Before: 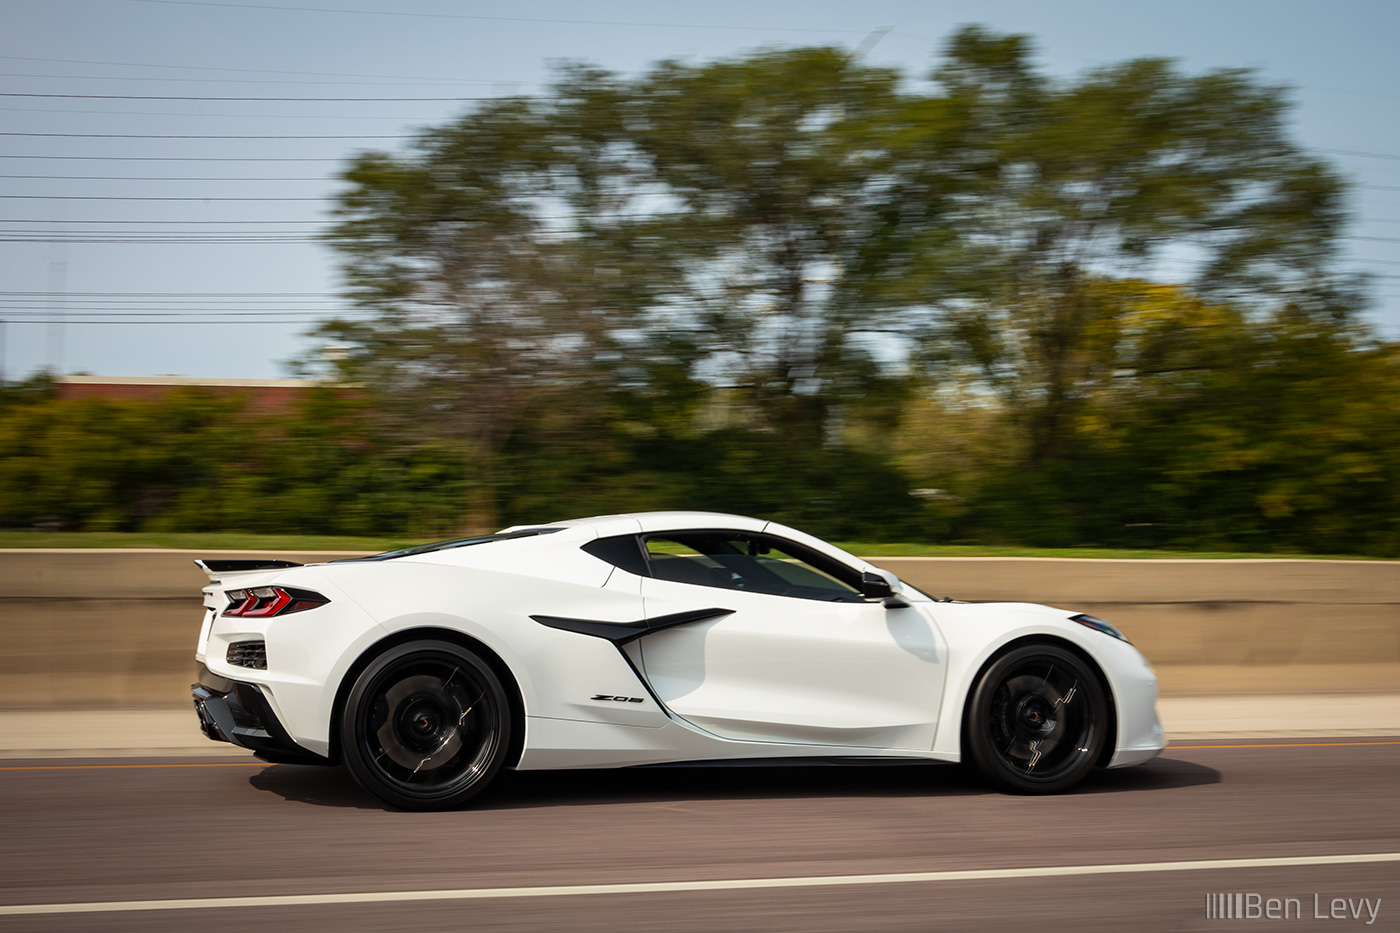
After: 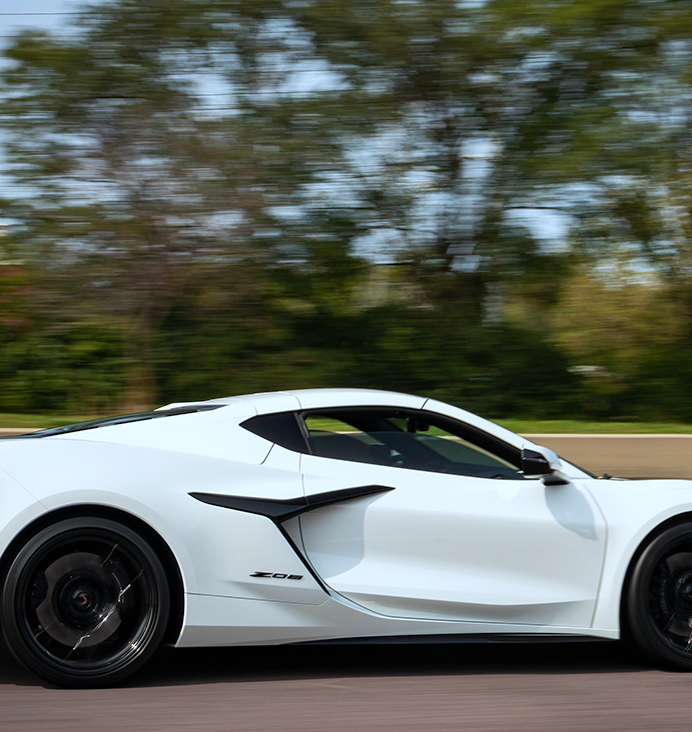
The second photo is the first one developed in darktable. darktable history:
crop and rotate: angle 0.02°, left 24.353%, top 13.219%, right 26.156%, bottom 8.224%
color calibration: illuminant custom, x 0.368, y 0.373, temperature 4330.32 K
